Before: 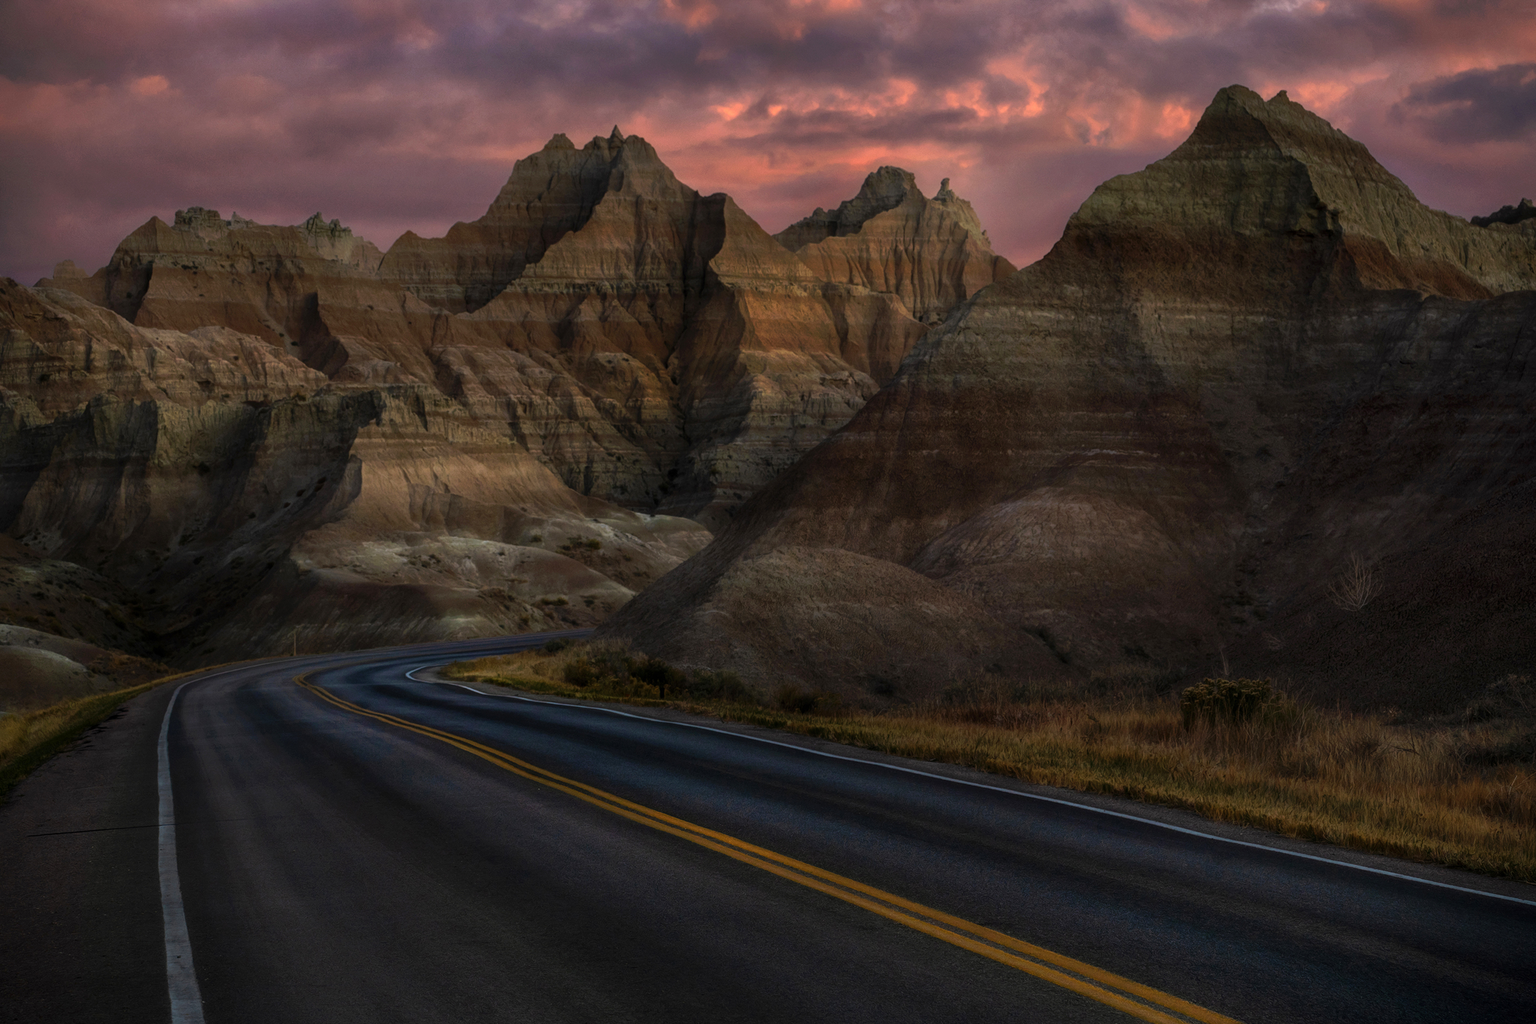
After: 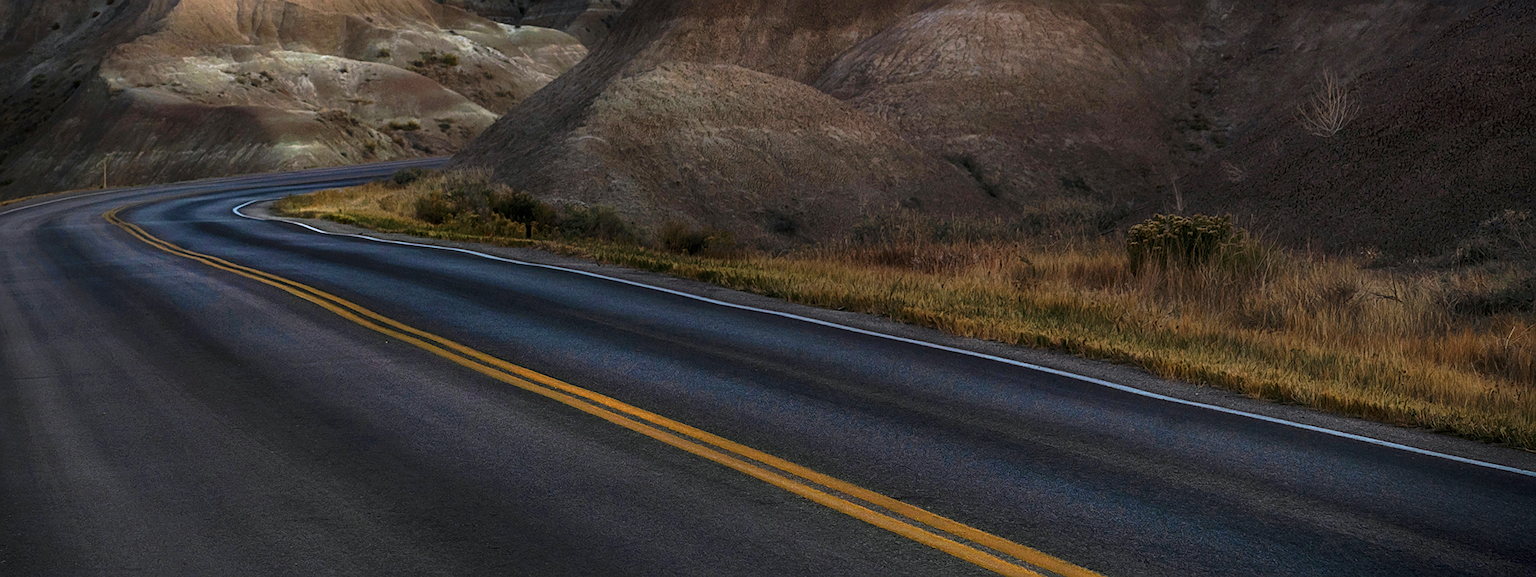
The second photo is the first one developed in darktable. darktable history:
sharpen: on, module defaults
crop and rotate: left 13.306%, top 48.129%, bottom 2.928%
color calibration: x 0.355, y 0.367, temperature 4700.38 K
exposure: exposure 1.2 EV, compensate highlight preservation false
